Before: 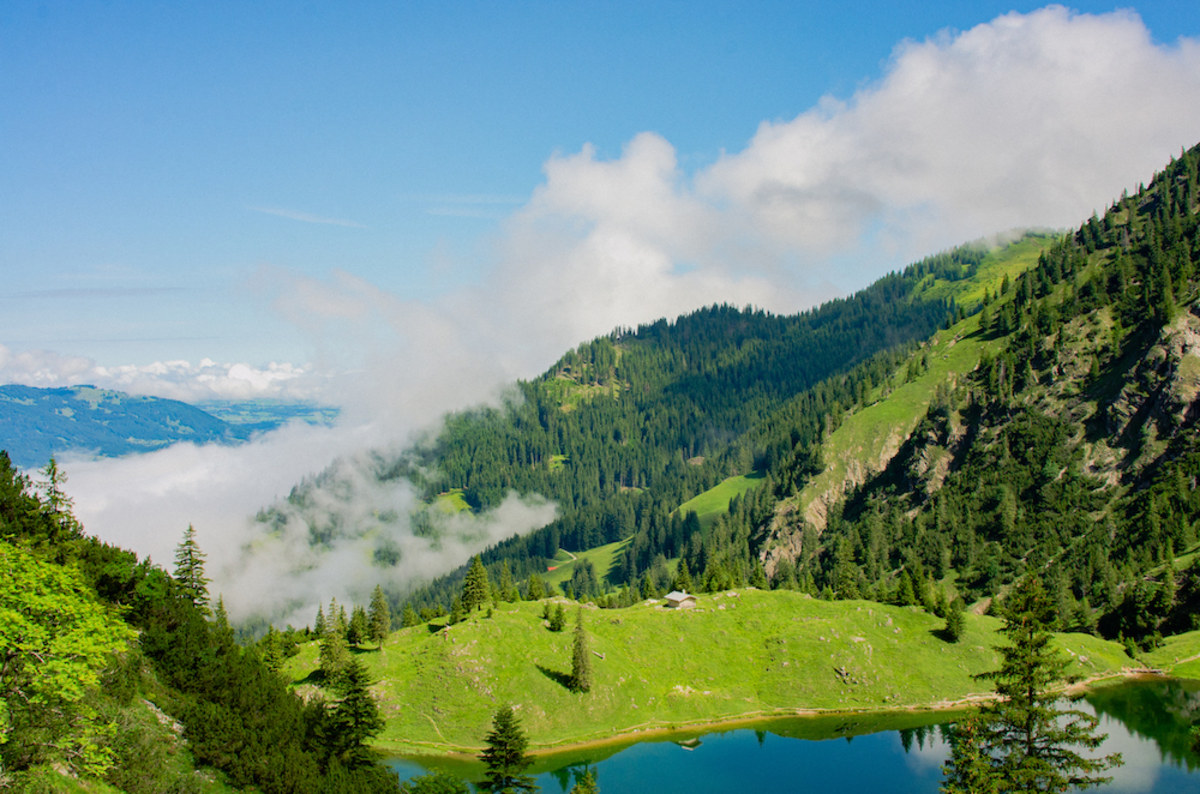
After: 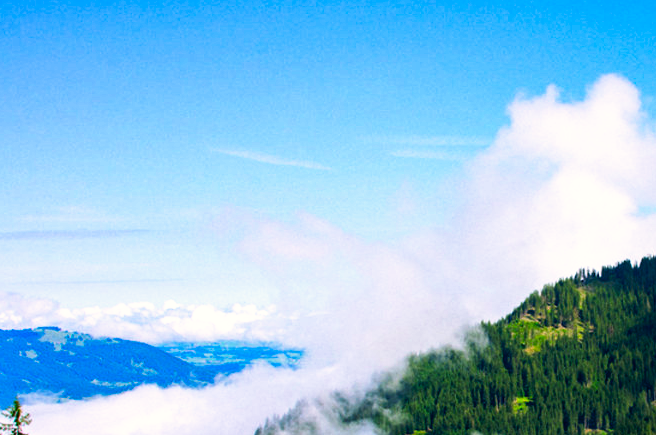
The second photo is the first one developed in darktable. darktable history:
vibrance: vibrance 22%
crop and rotate: left 3.047%, top 7.509%, right 42.236%, bottom 37.598%
tone curve: curves: ch0 [(0, 0) (0.003, 0.001) (0.011, 0.002) (0.025, 0.002) (0.044, 0.006) (0.069, 0.01) (0.1, 0.017) (0.136, 0.023) (0.177, 0.038) (0.224, 0.066) (0.277, 0.118) (0.335, 0.185) (0.399, 0.264) (0.468, 0.365) (0.543, 0.475) (0.623, 0.606) (0.709, 0.759) (0.801, 0.923) (0.898, 0.999) (1, 1)], preserve colors none
color correction: highlights b* 3
white balance: red 1.004, blue 1.096
